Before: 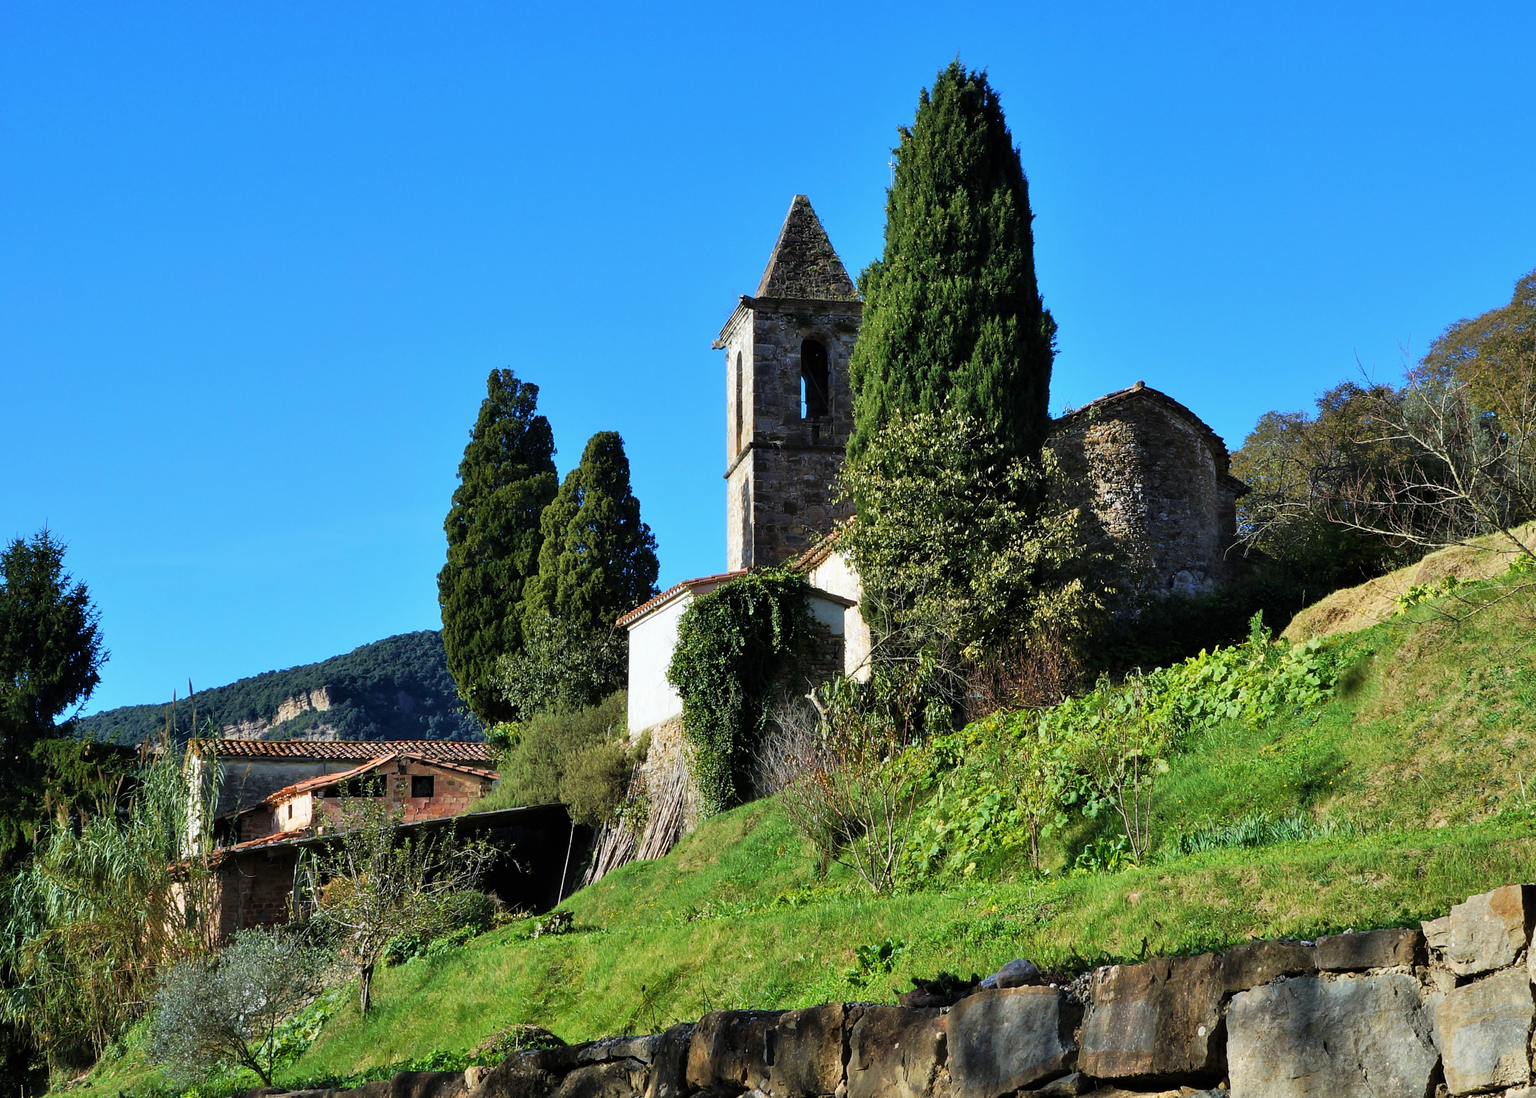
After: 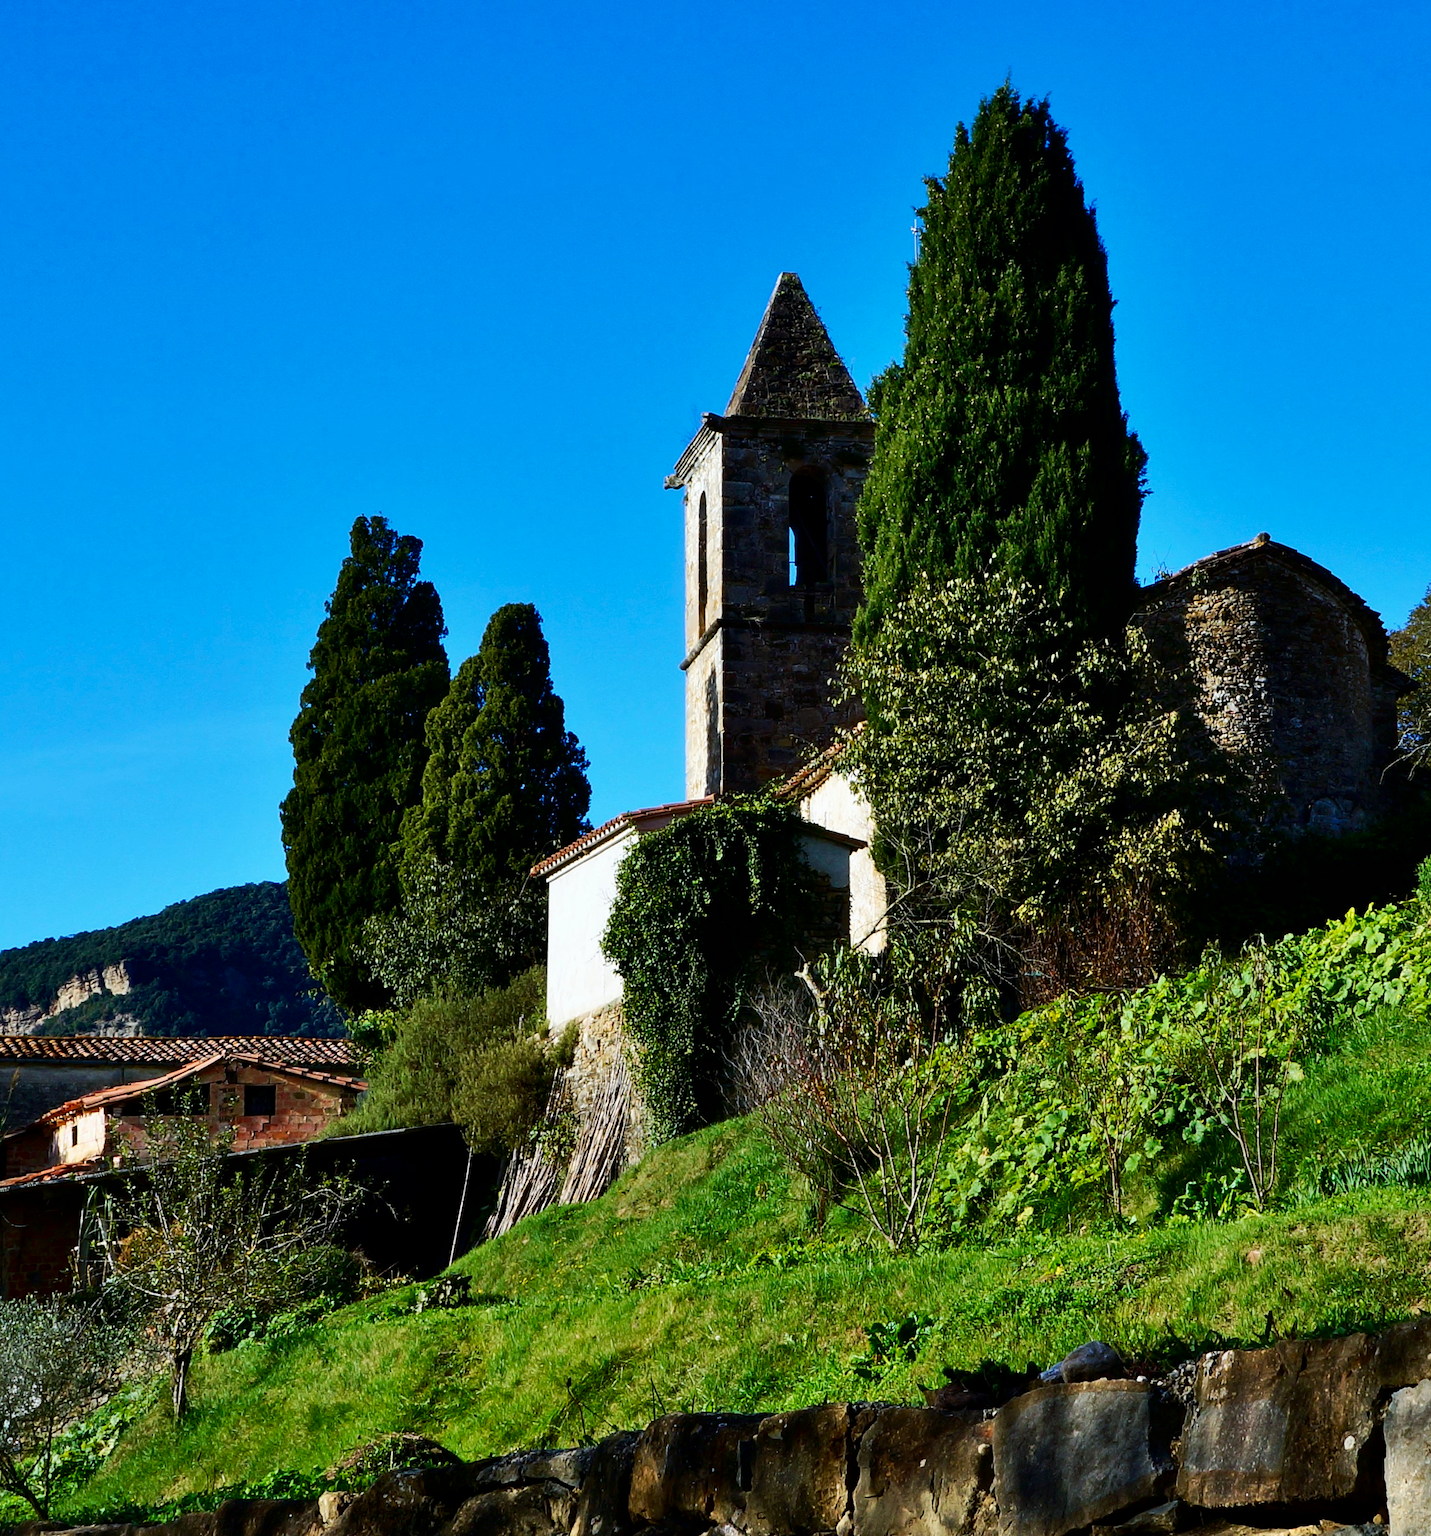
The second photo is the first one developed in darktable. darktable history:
crop and rotate: left 15.449%, right 17.908%
contrast brightness saturation: contrast 0.186, brightness -0.237, saturation 0.114
